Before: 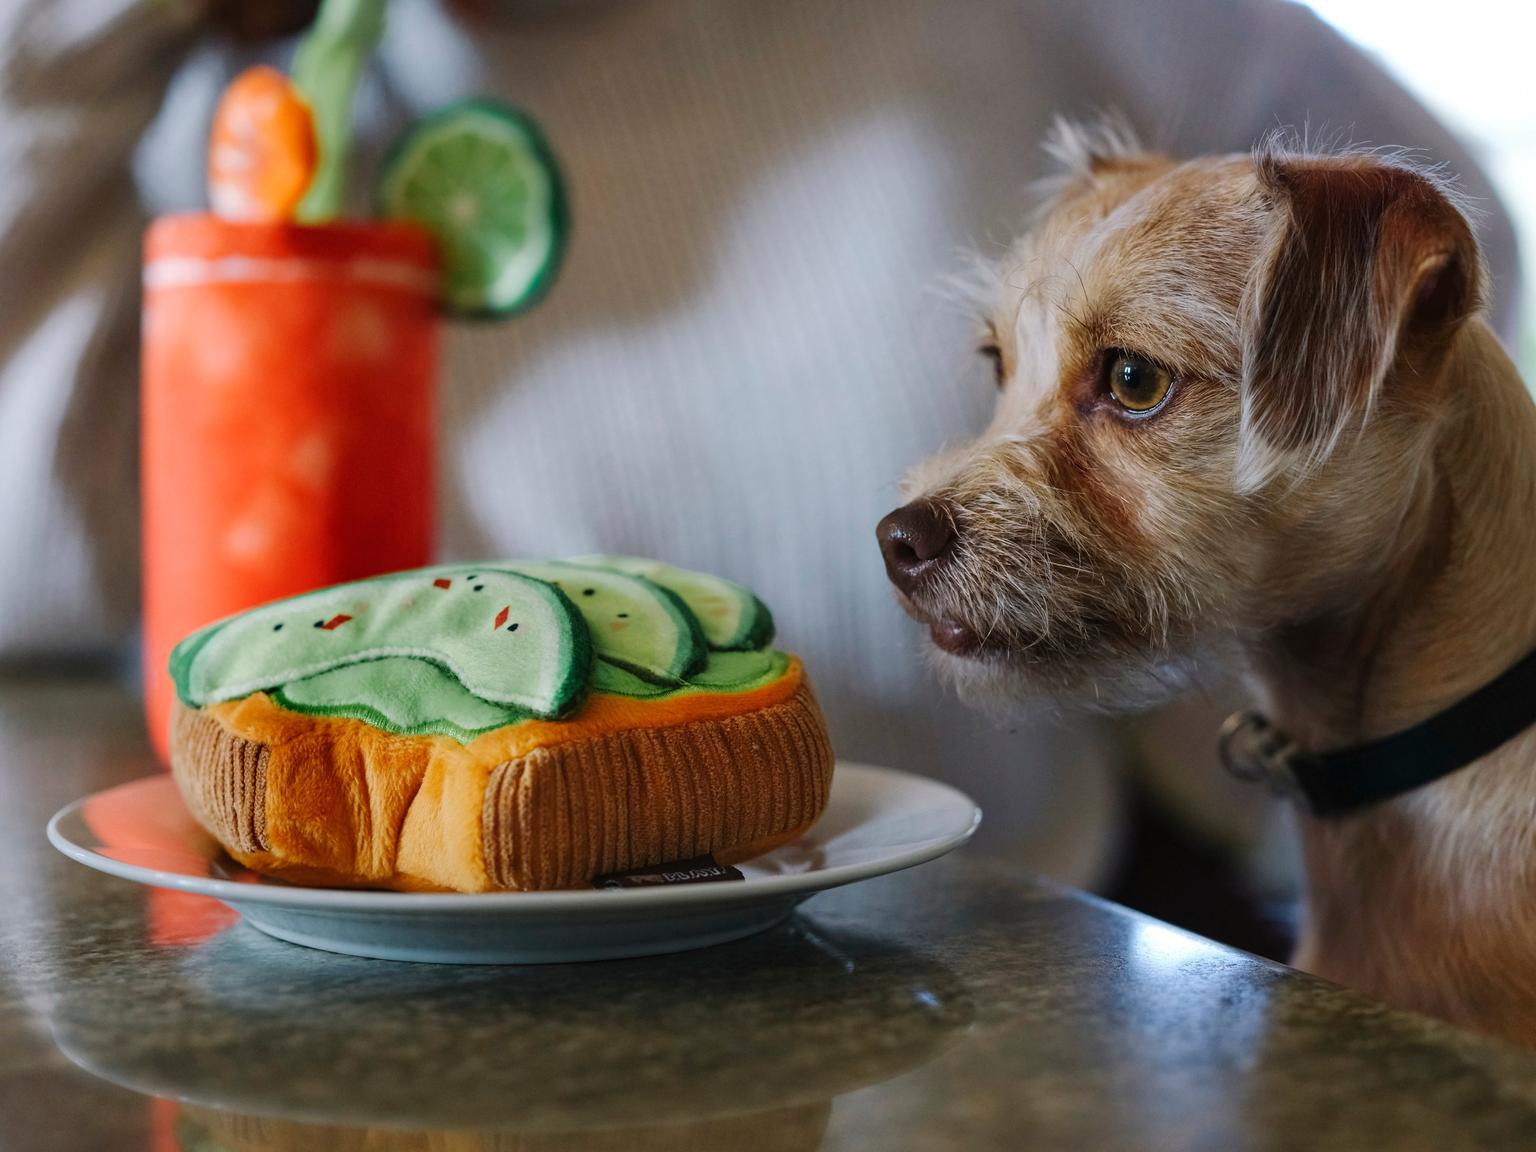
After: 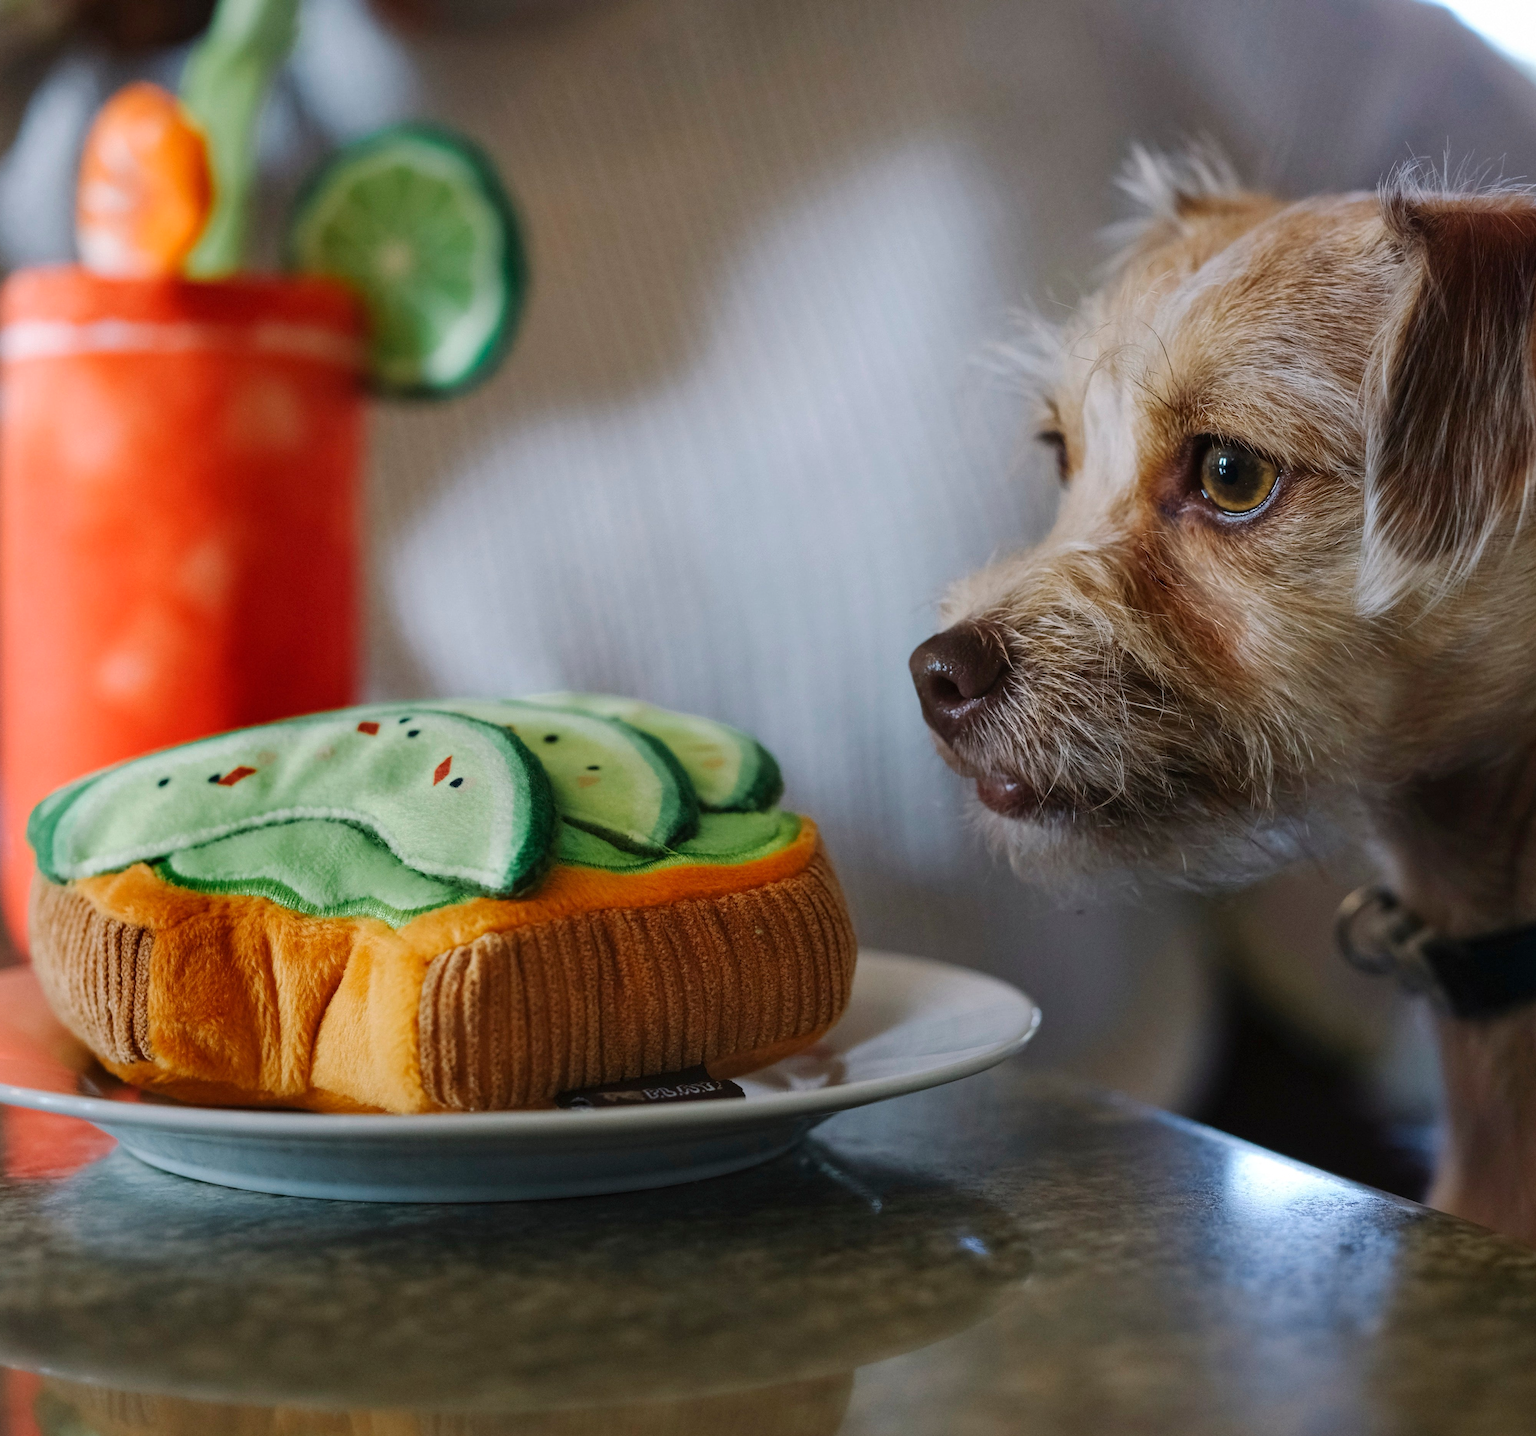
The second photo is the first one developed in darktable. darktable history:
crop and rotate: left 9.597%, right 10.195%
tone equalizer: on, module defaults
